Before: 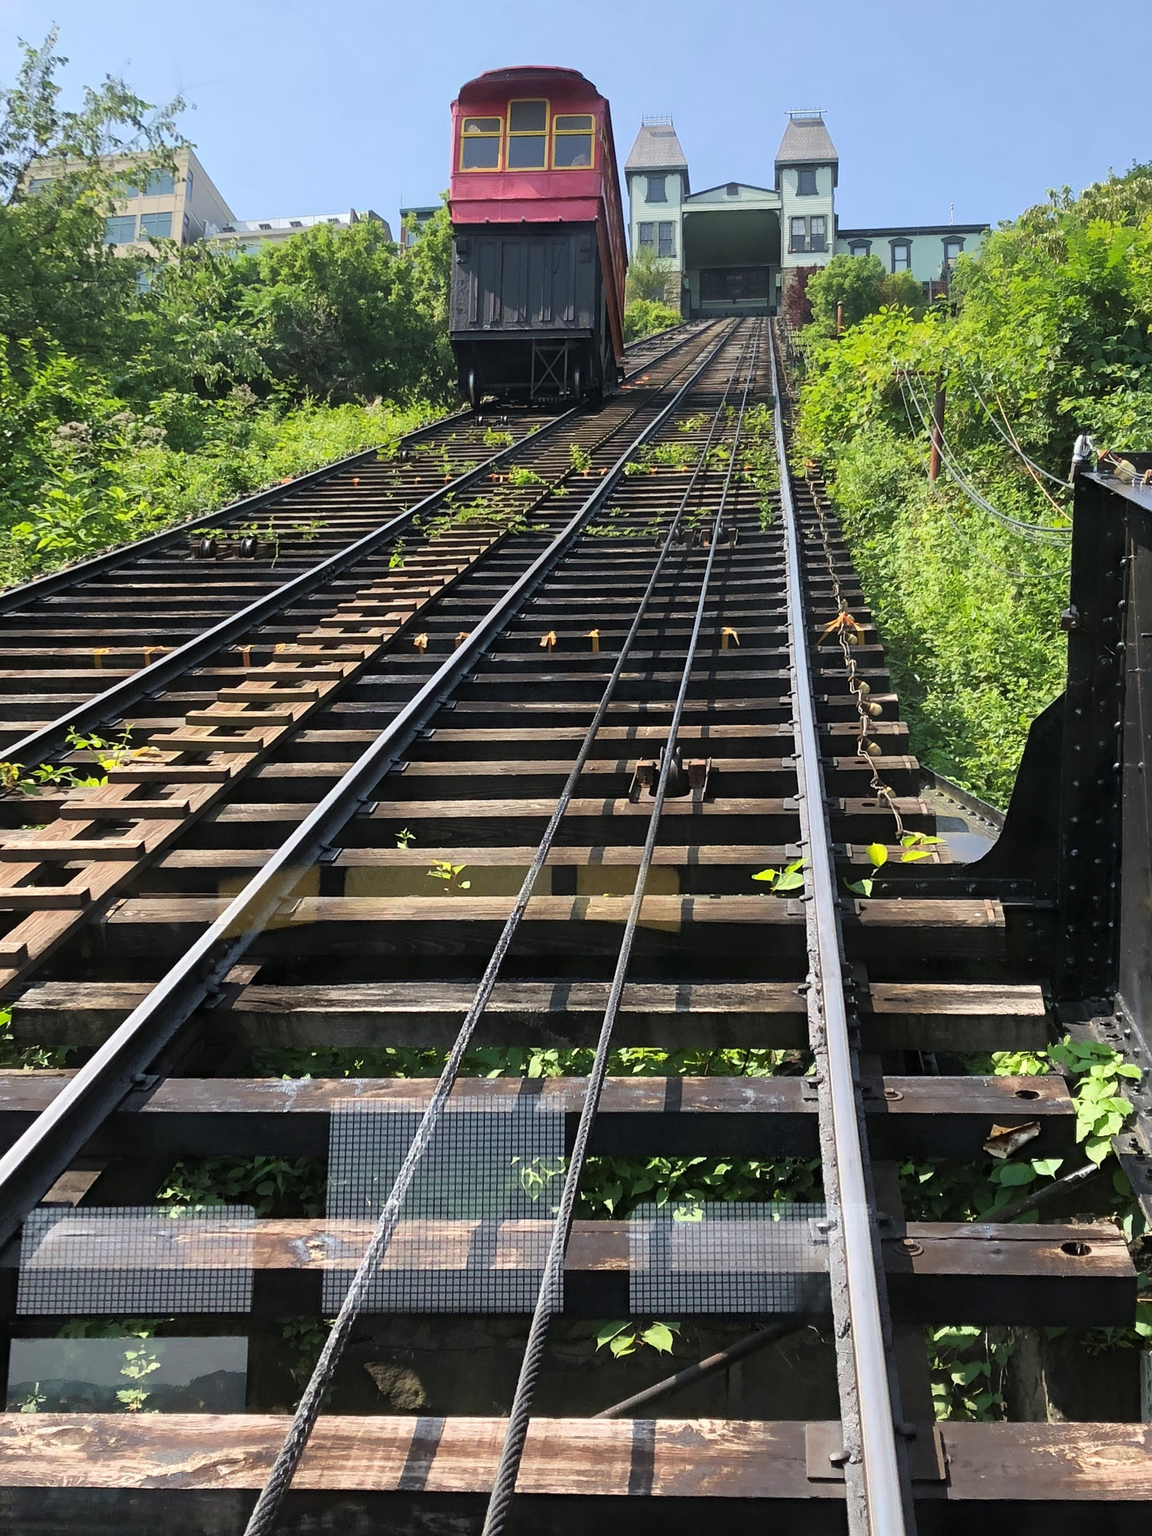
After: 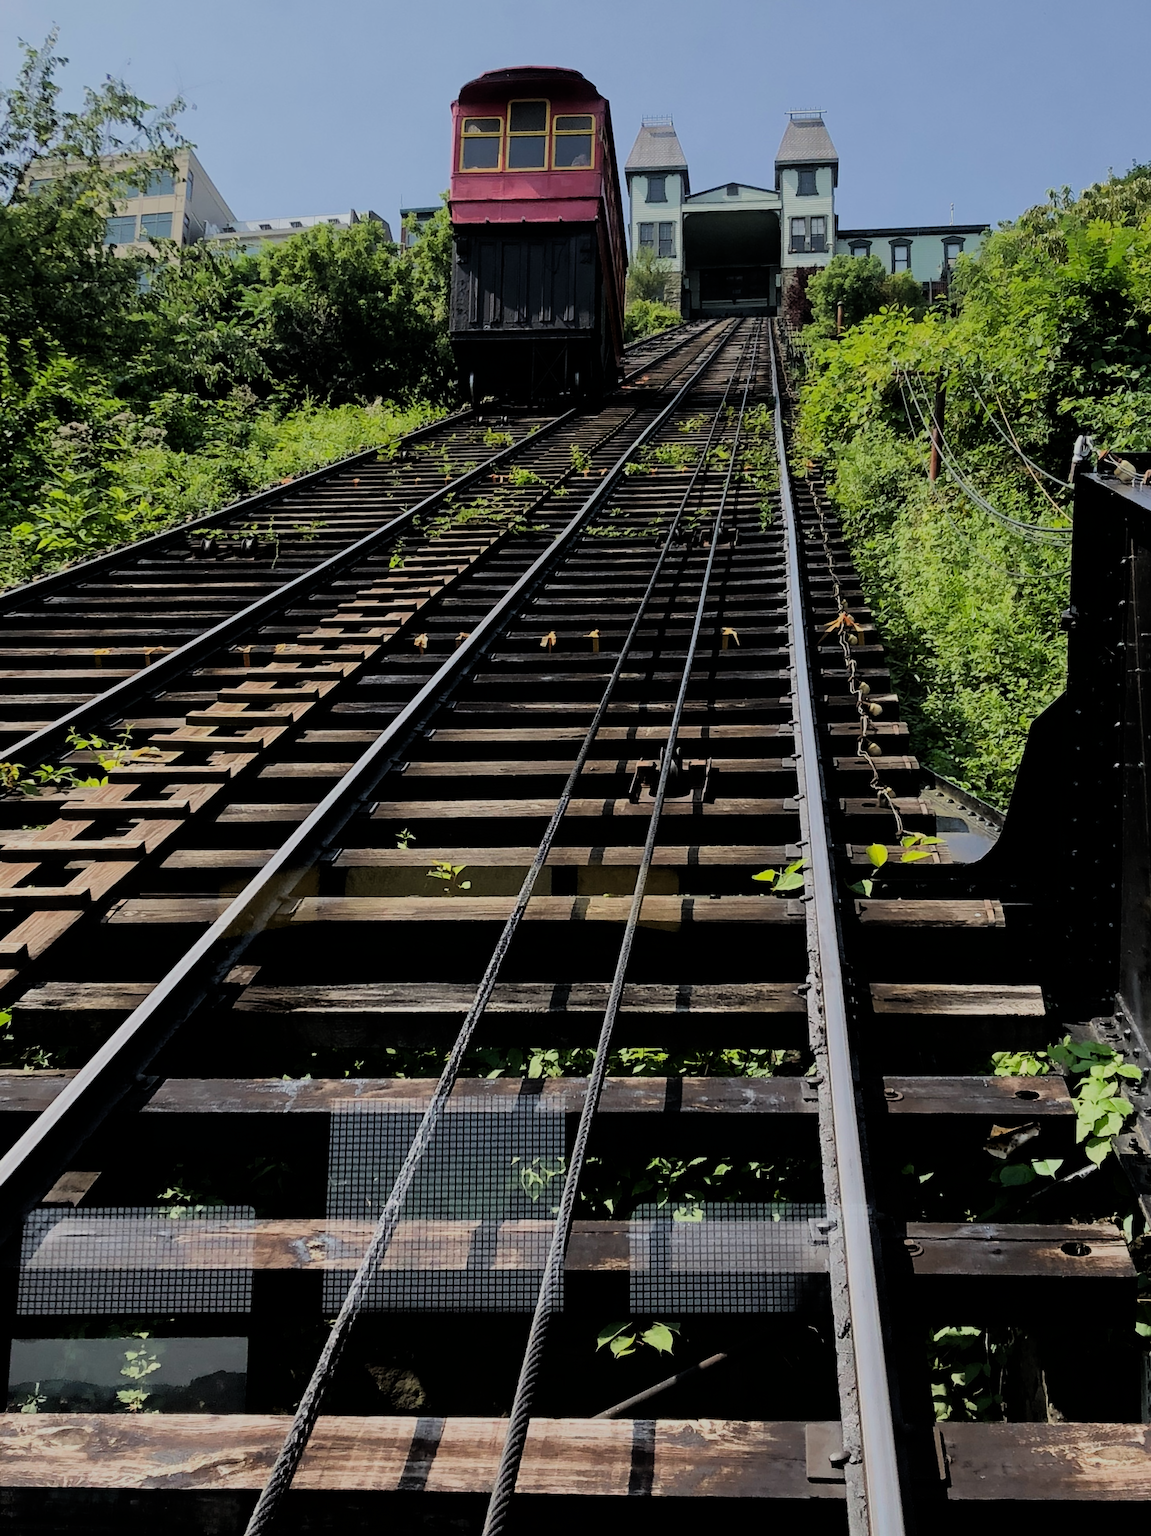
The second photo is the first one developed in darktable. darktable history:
filmic rgb: black relative exposure -5.15 EV, white relative exposure 3.96 EV, hardness 2.9, contrast 1.297
exposure: black level correction 0.009, exposure -0.666 EV, compensate highlight preservation false
